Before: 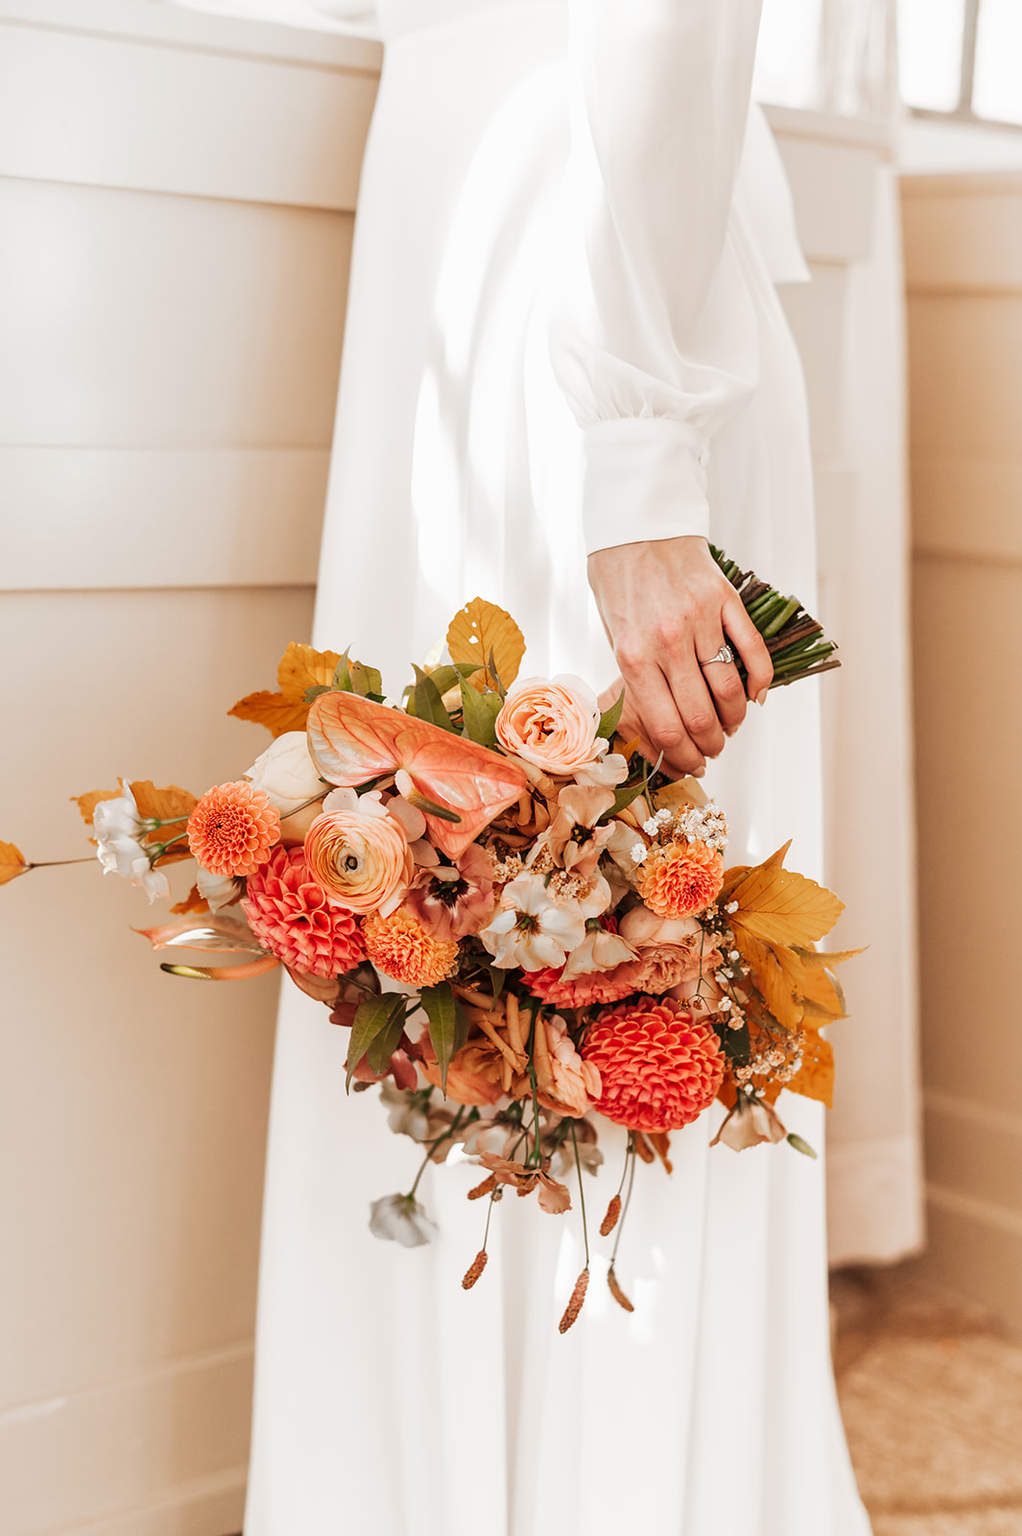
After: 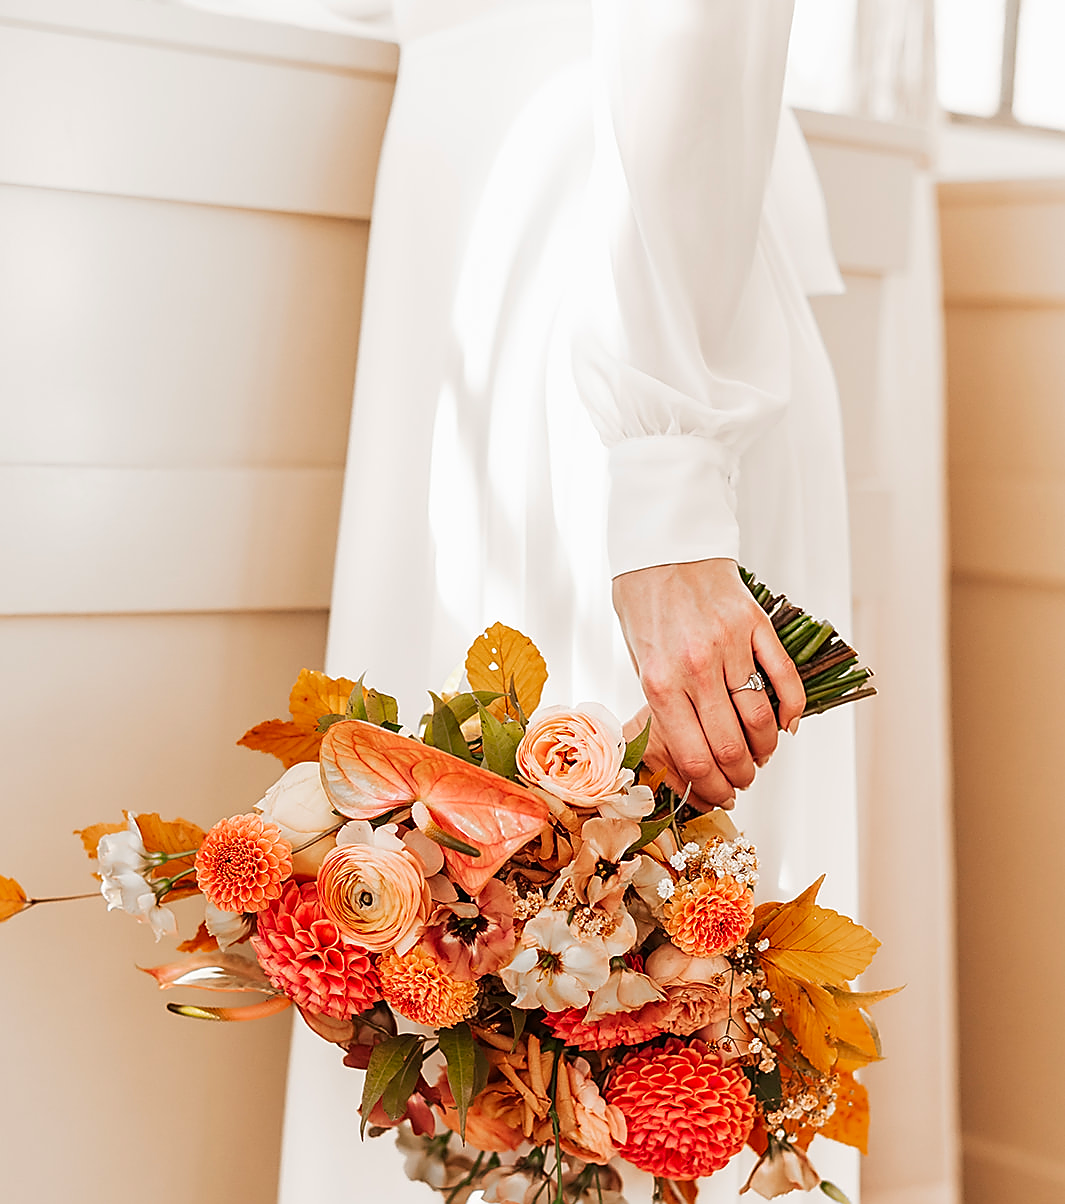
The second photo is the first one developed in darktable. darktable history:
crop: bottom 24.712%
sharpen: radius 1.361, amount 1.26, threshold 0.615
contrast brightness saturation: saturation 0.181
